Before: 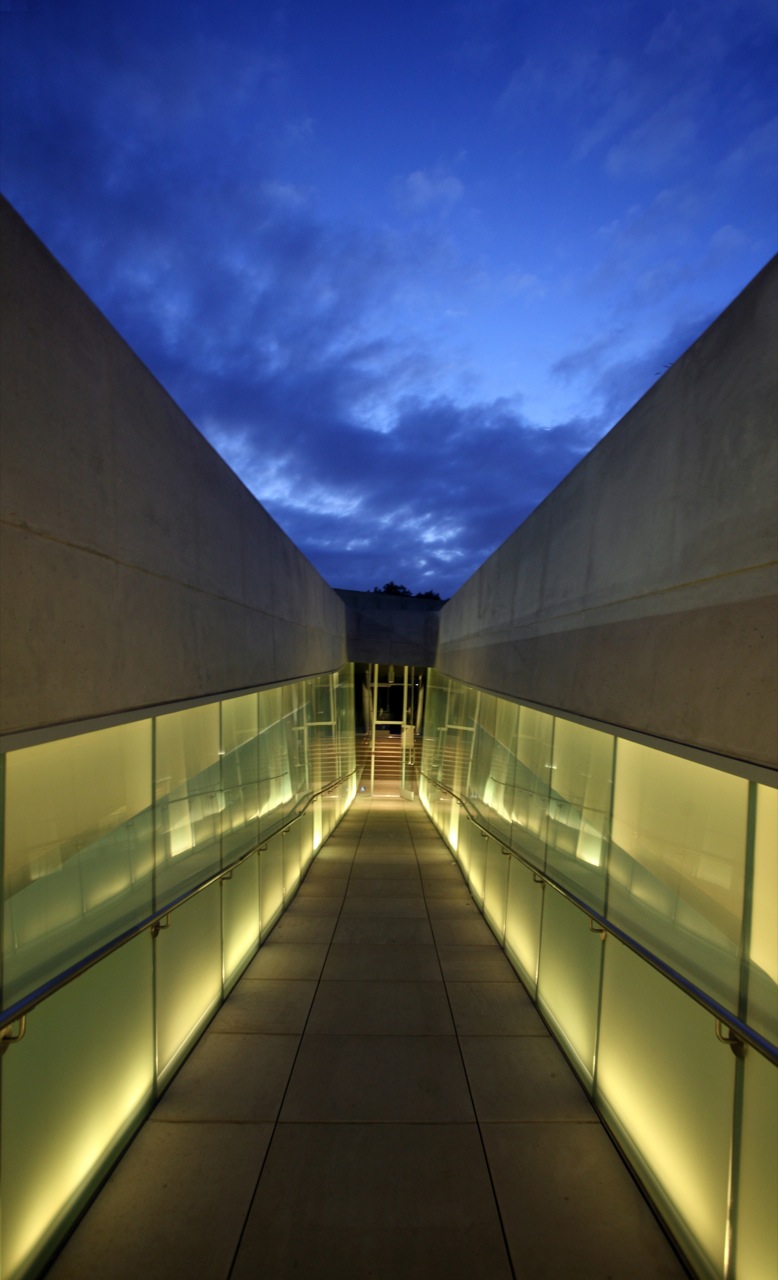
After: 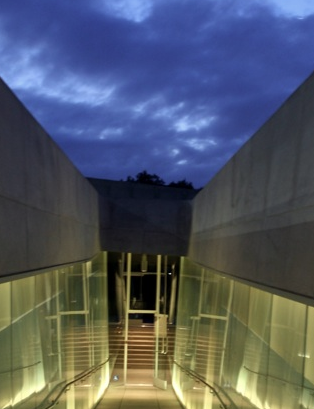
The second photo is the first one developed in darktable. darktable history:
crop: left 31.751%, top 32.172%, right 27.8%, bottom 35.83%
color correction: saturation 0.85
